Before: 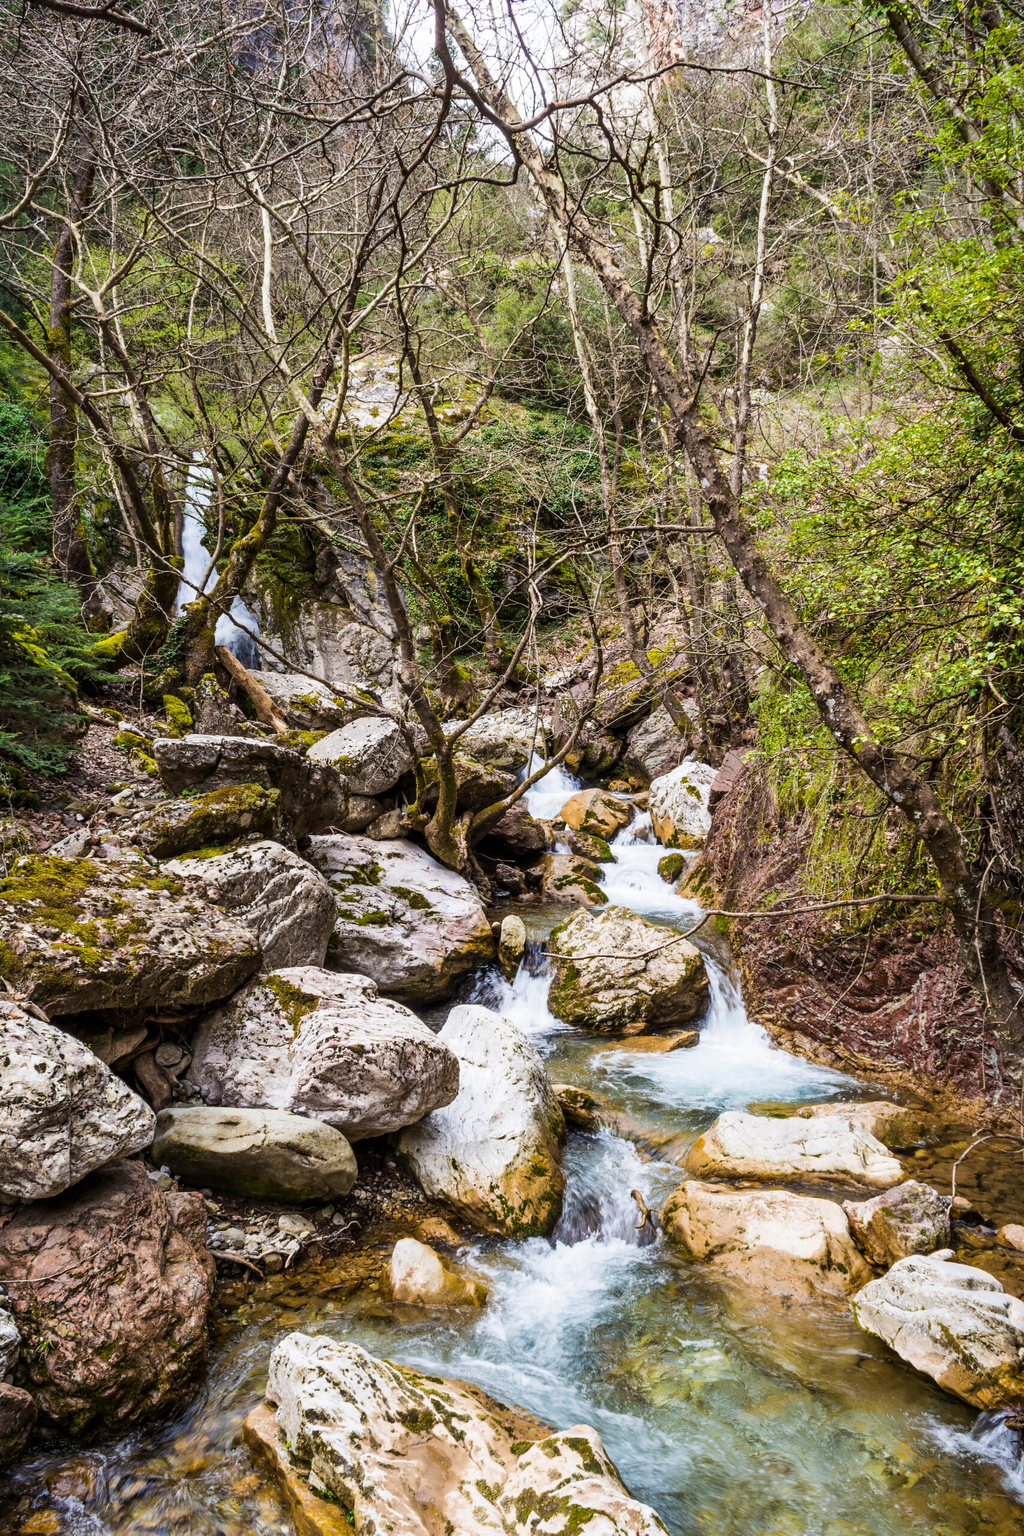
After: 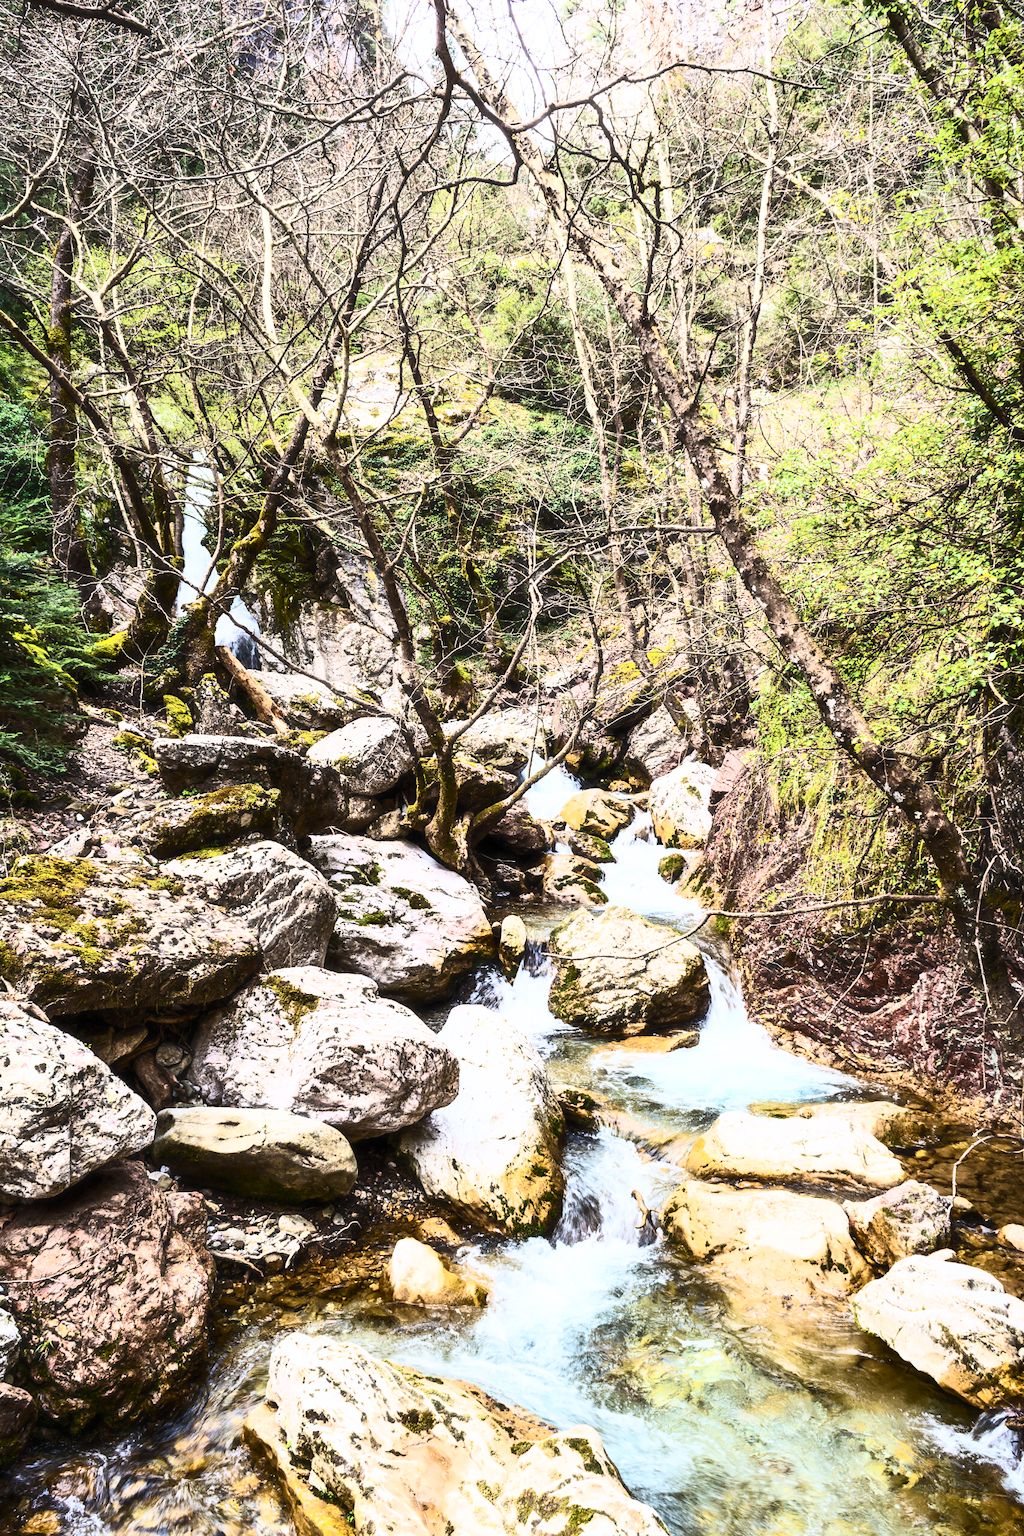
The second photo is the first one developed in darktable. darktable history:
contrast brightness saturation: contrast 0.62, brightness 0.34, saturation 0.14
haze removal: strength -0.1, adaptive false
